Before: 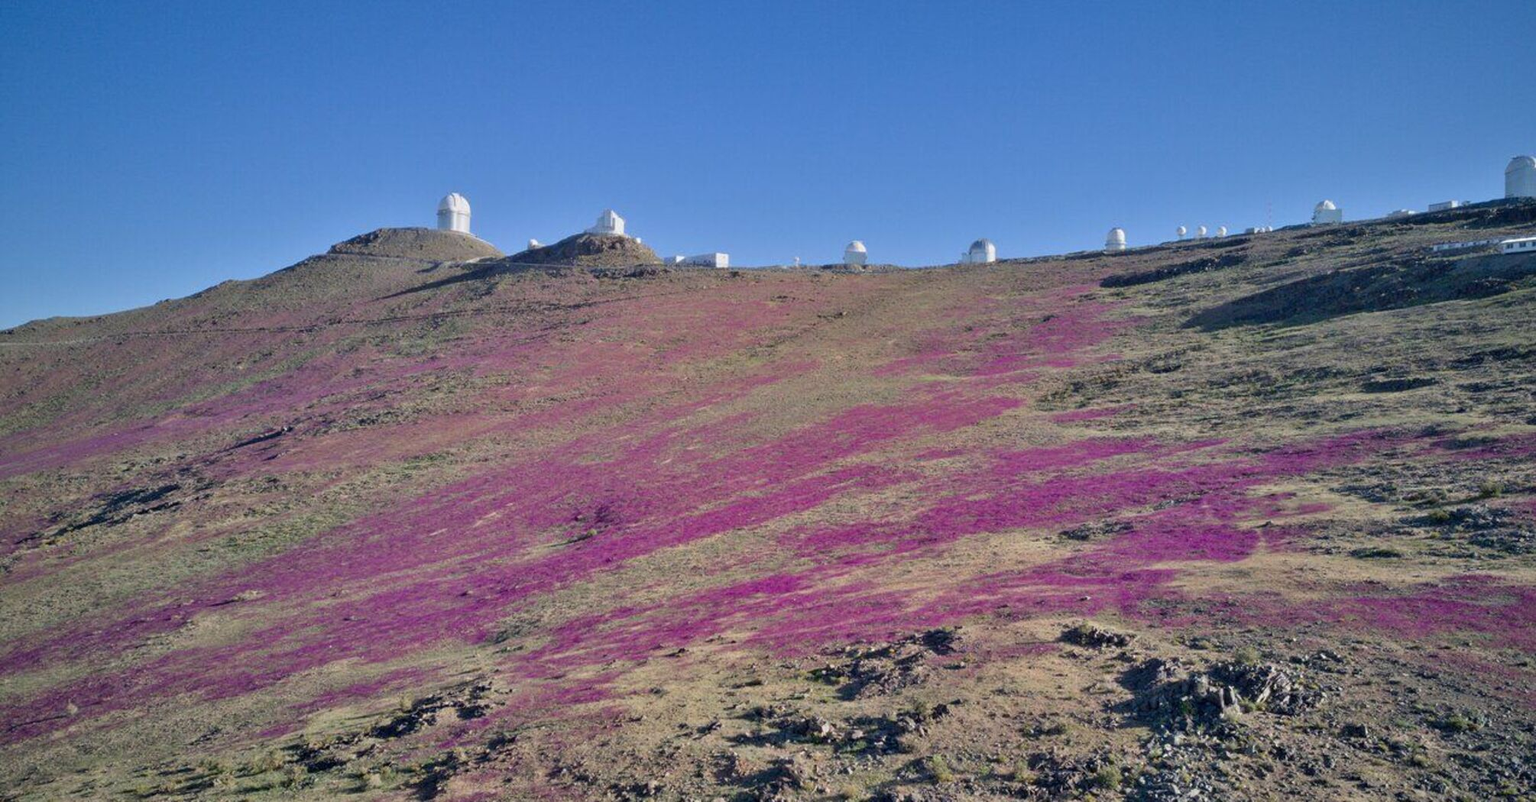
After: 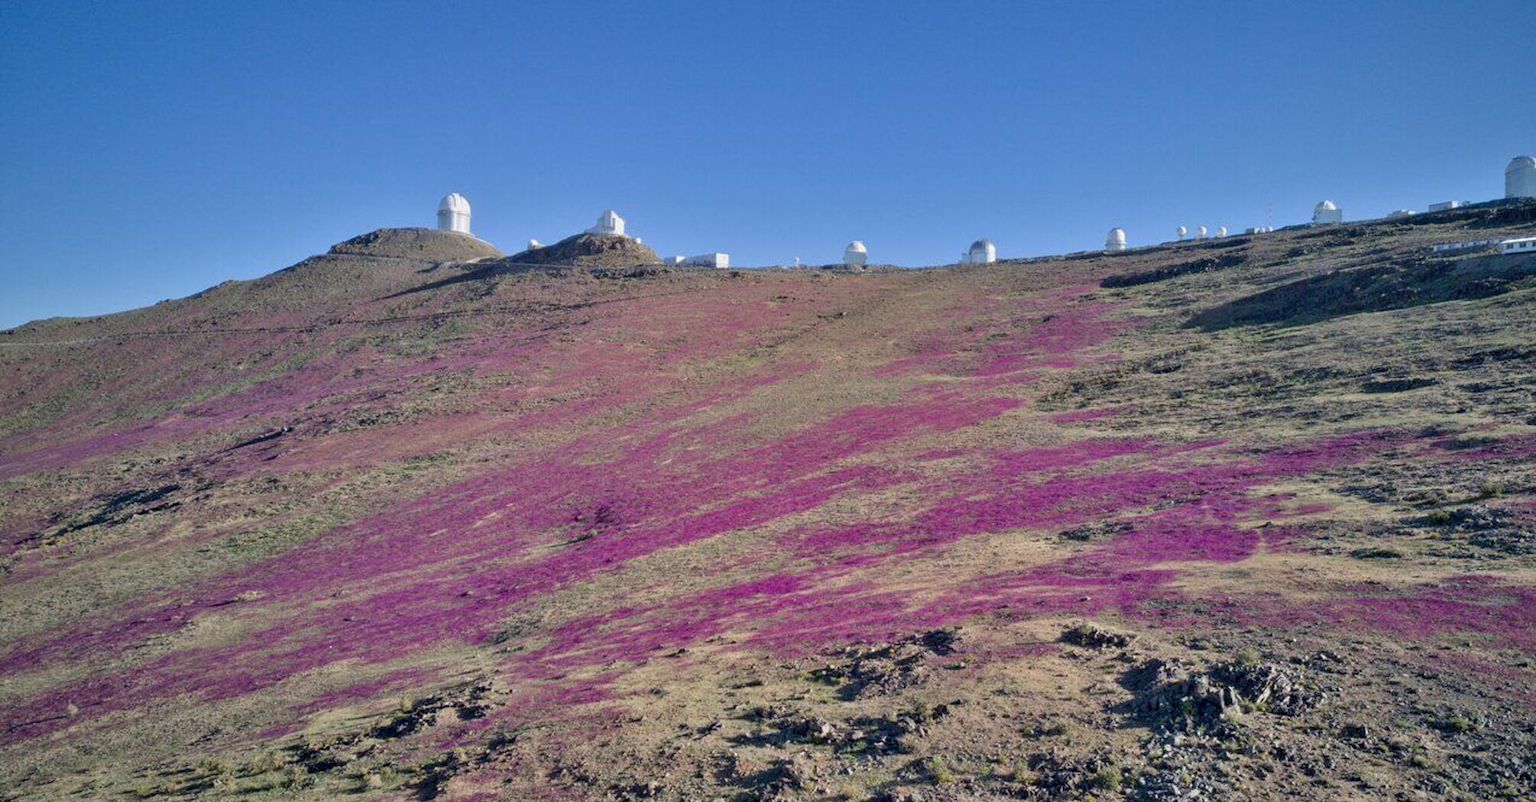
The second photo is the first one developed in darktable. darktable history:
shadows and highlights: soften with gaussian
local contrast: highlights 100%, shadows 100%, detail 120%, midtone range 0.2
